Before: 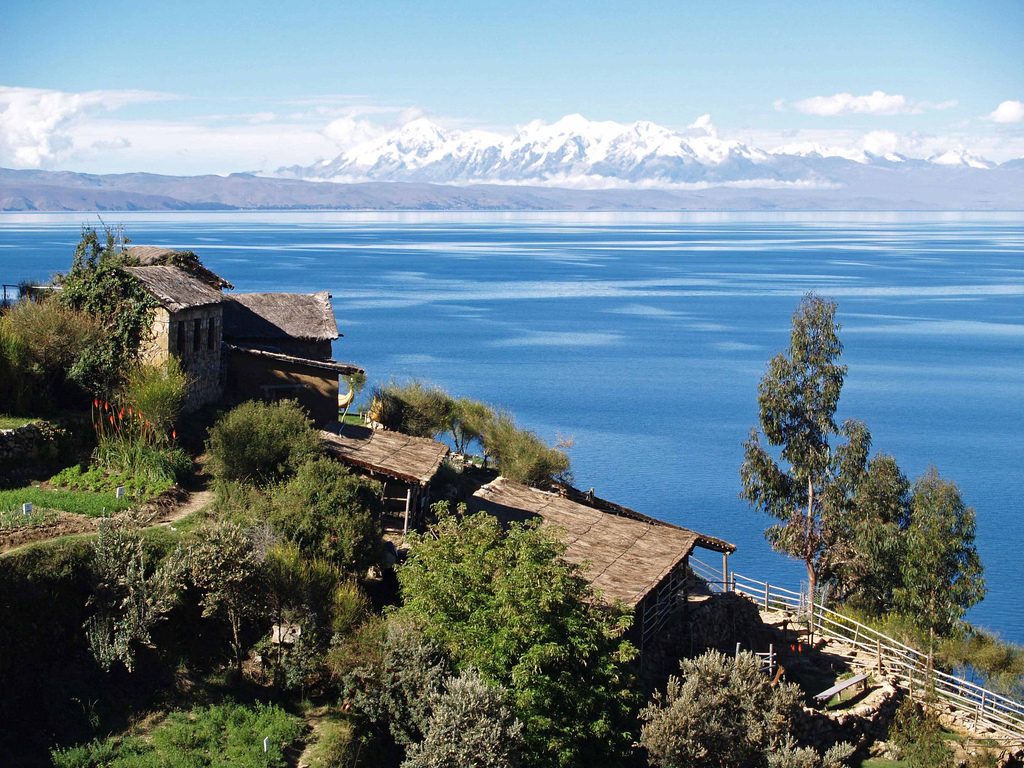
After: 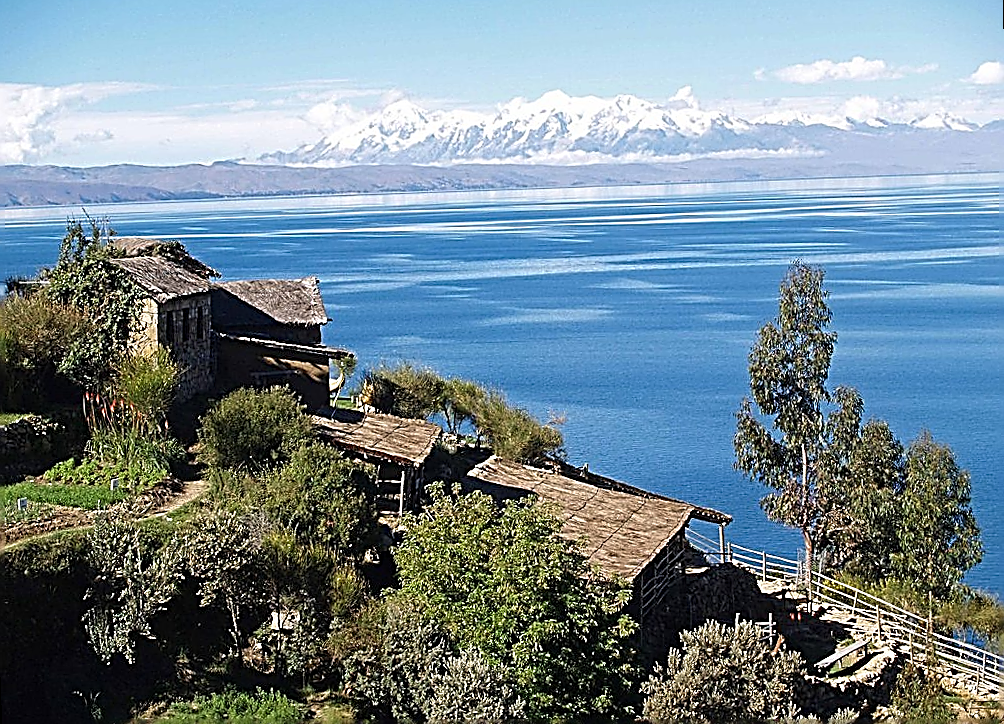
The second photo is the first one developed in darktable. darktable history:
sharpen: amount 2
rotate and perspective: rotation -2°, crop left 0.022, crop right 0.978, crop top 0.049, crop bottom 0.951
